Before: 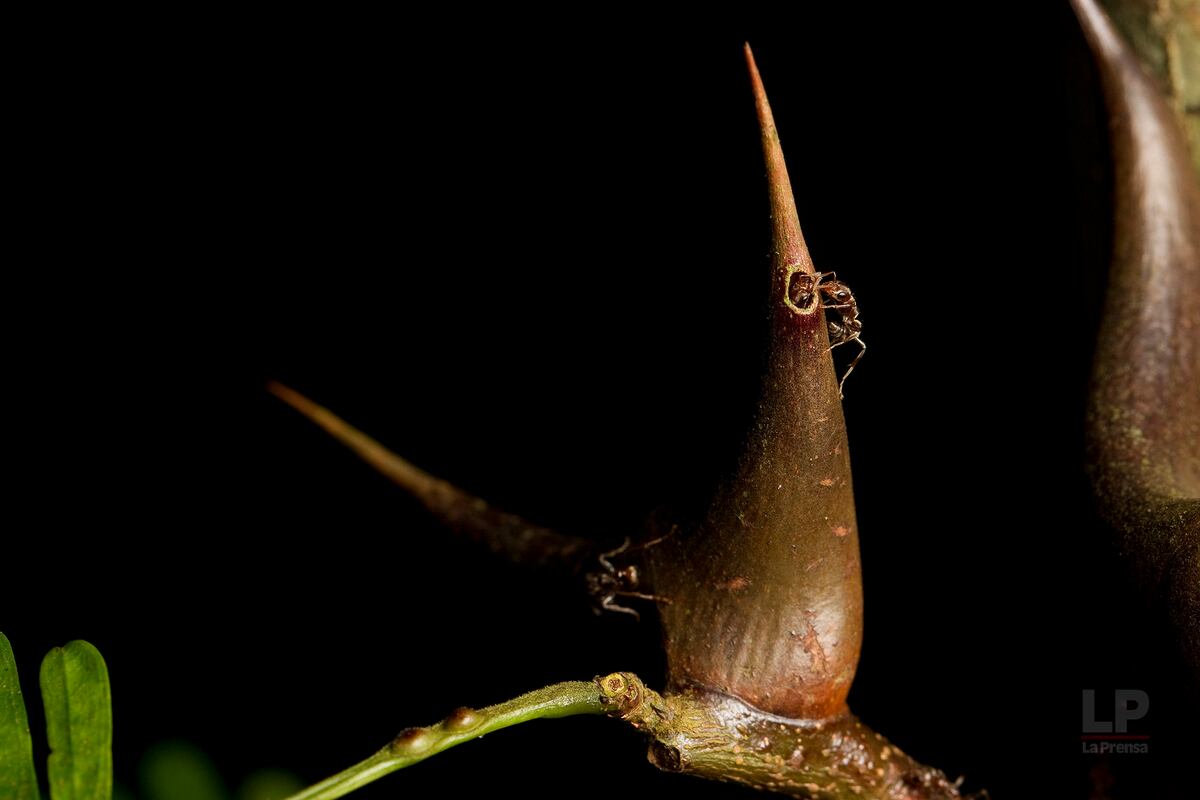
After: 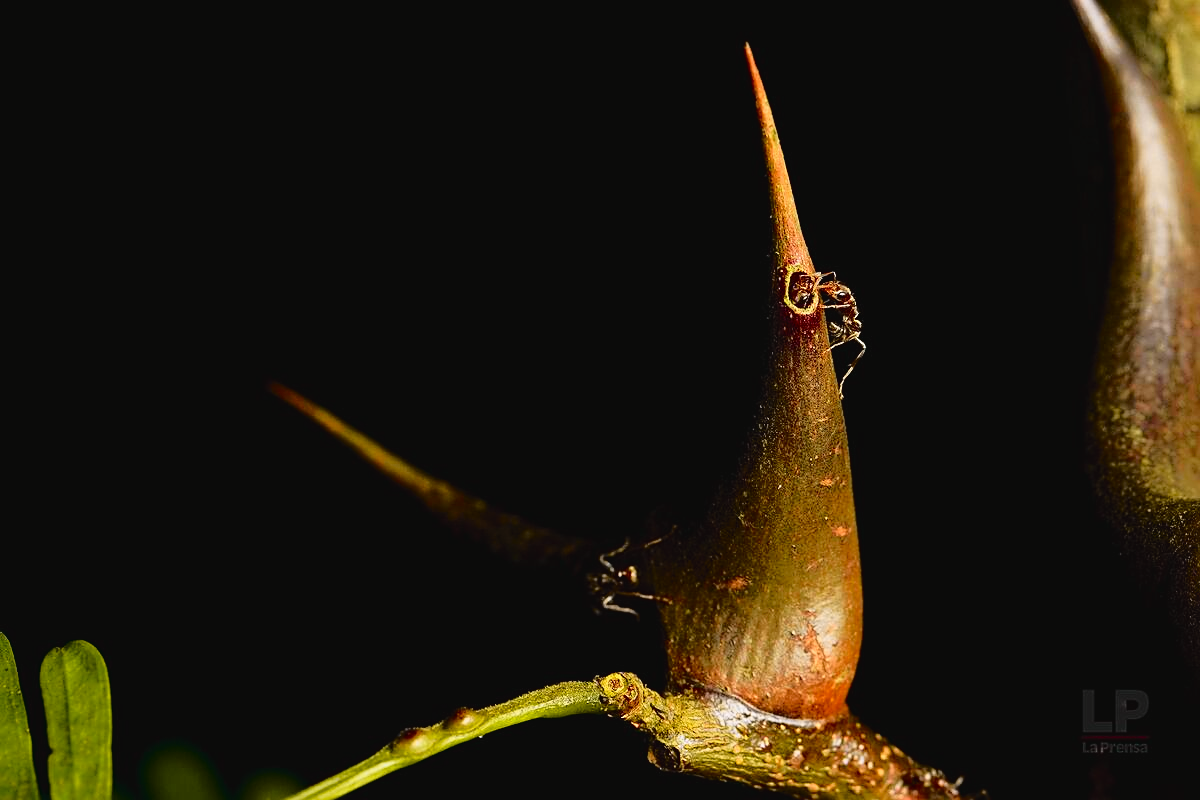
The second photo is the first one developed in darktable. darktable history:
tone curve: curves: ch0 [(0, 0.029) (0.168, 0.142) (0.359, 0.44) (0.469, 0.544) (0.634, 0.722) (0.858, 0.903) (1, 0.968)]; ch1 [(0, 0) (0.437, 0.453) (0.472, 0.47) (0.502, 0.502) (0.54, 0.534) (0.57, 0.592) (0.618, 0.66) (0.699, 0.749) (0.859, 0.899) (1, 1)]; ch2 [(0, 0) (0.33, 0.301) (0.421, 0.443) (0.476, 0.498) (0.505, 0.503) (0.547, 0.557) (0.586, 0.634) (0.608, 0.676) (1, 1)], color space Lab, independent channels, preserve colors none
sharpen: on, module defaults
